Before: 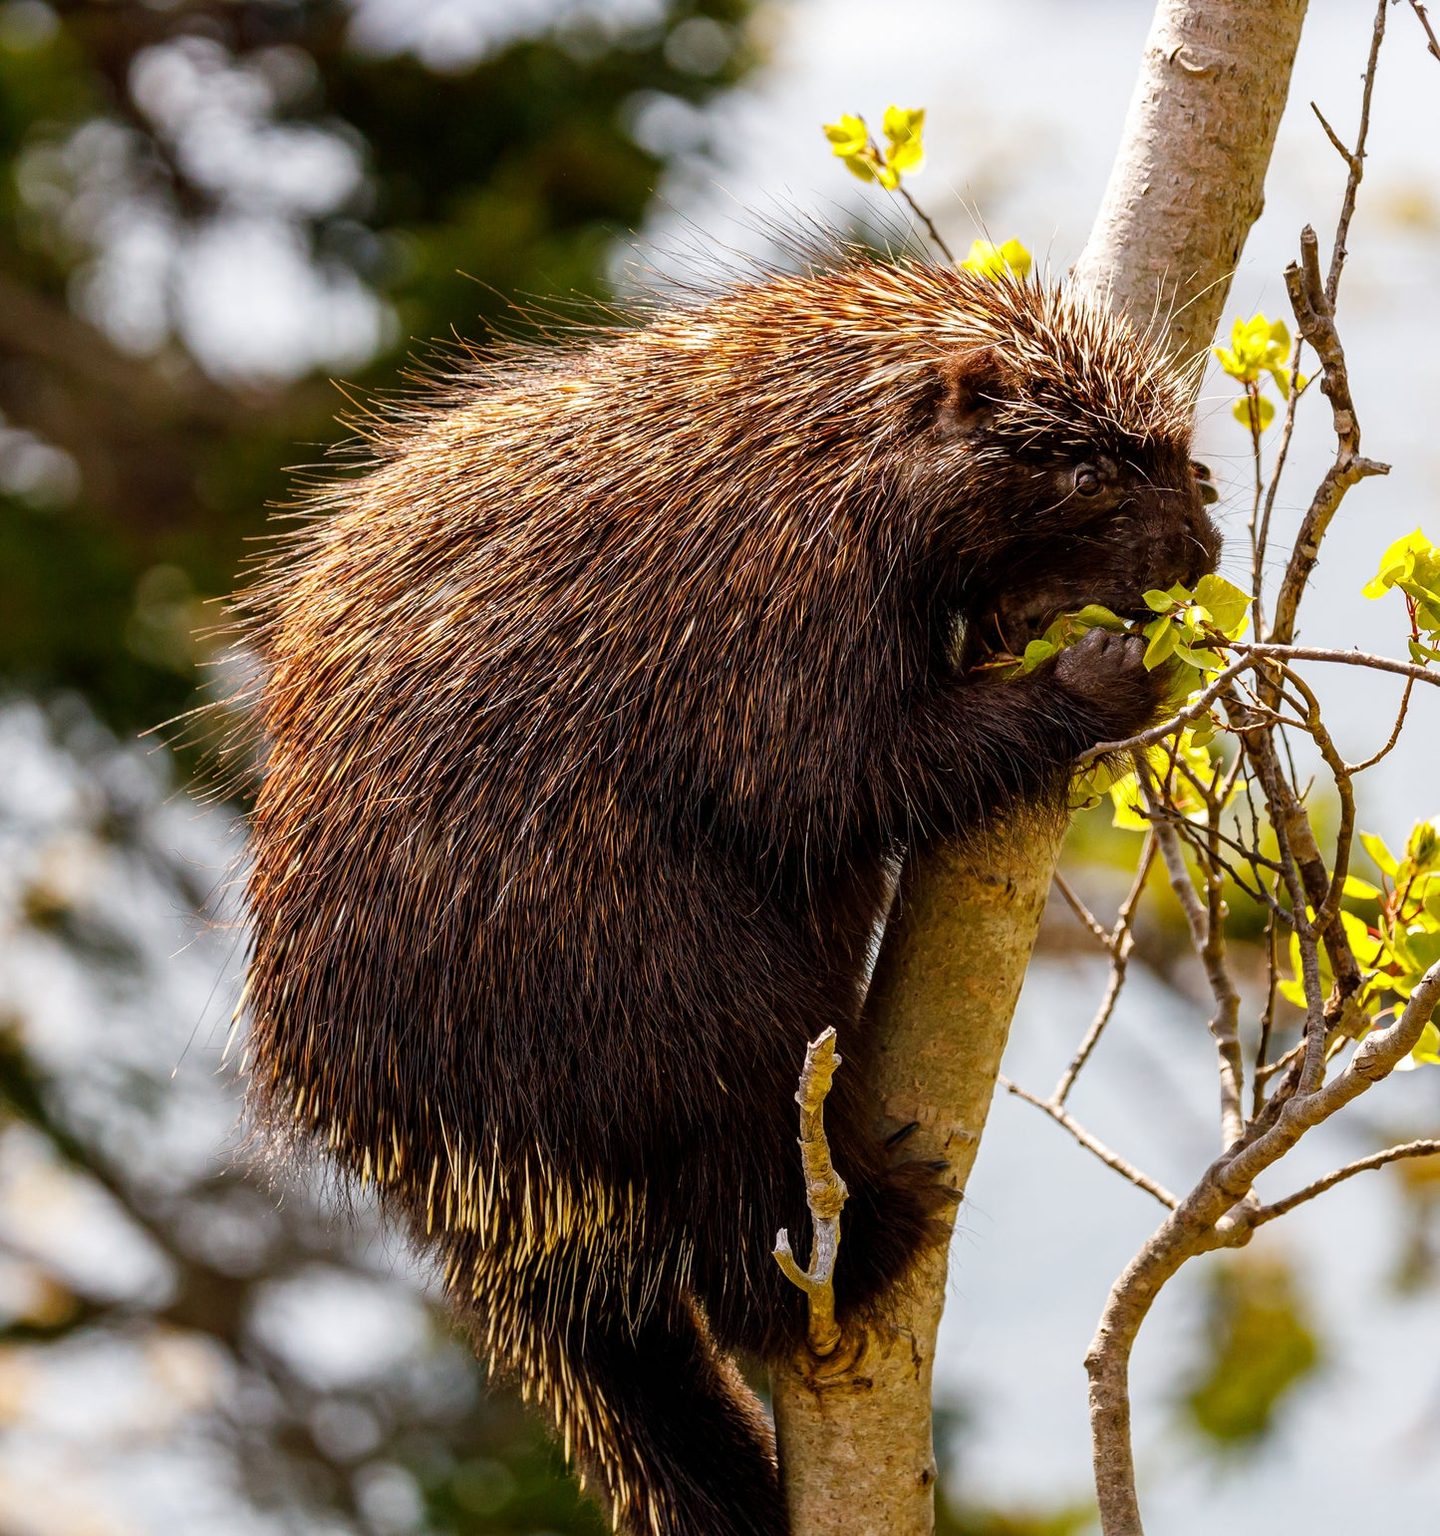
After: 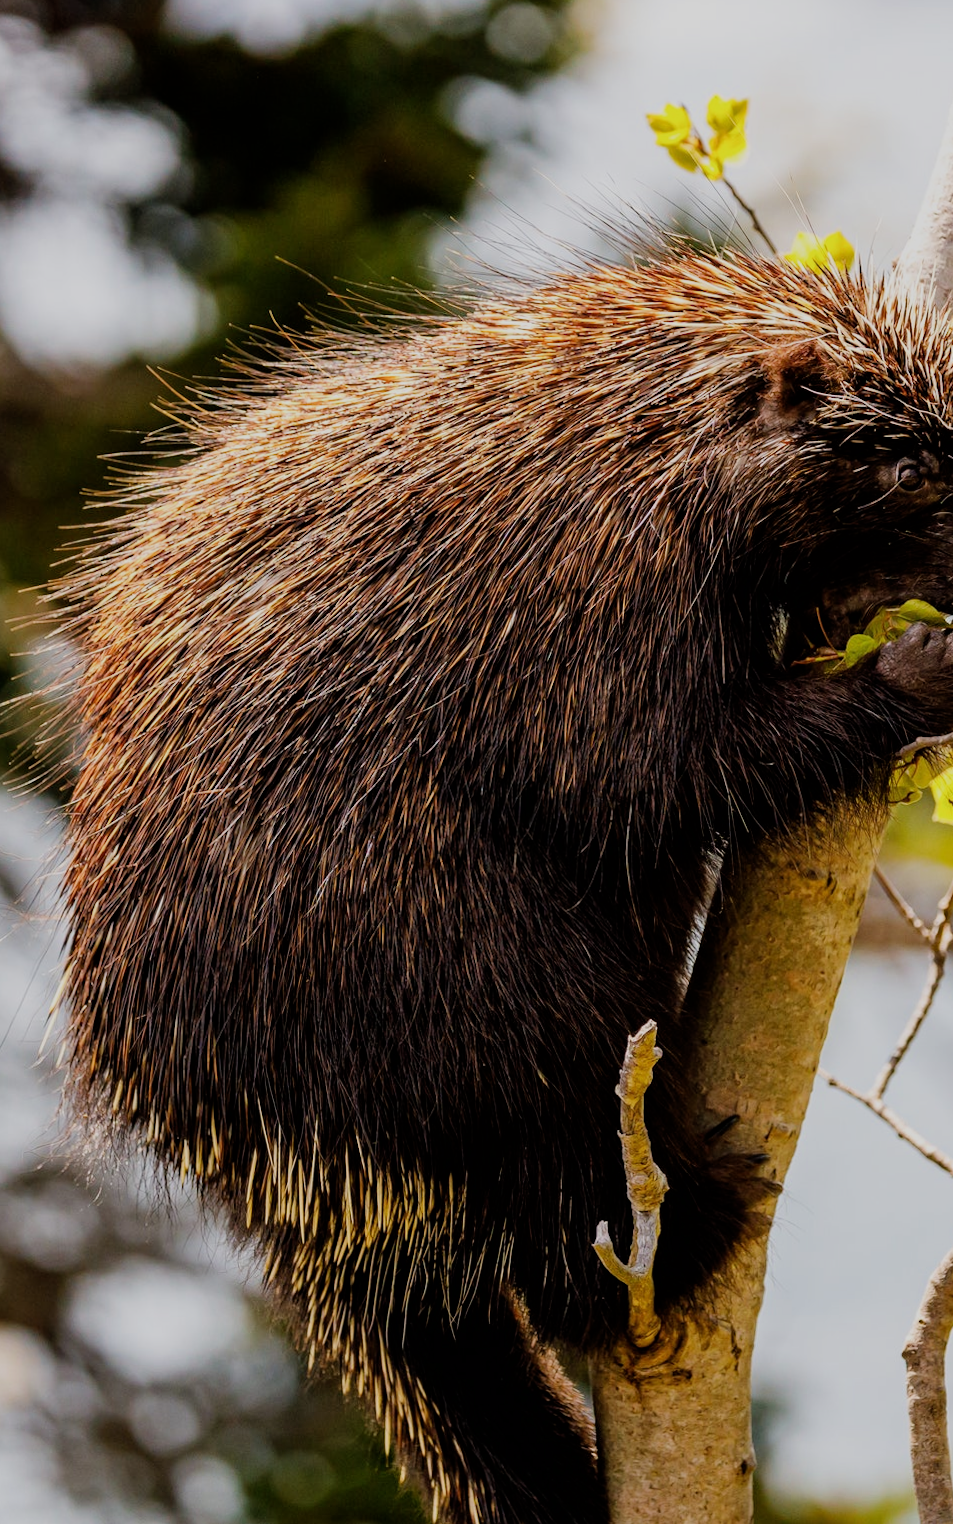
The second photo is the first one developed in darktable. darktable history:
crop and rotate: left 12.673%, right 20.66%
rotate and perspective: rotation 0.174°, lens shift (vertical) 0.013, lens shift (horizontal) 0.019, shear 0.001, automatic cropping original format, crop left 0.007, crop right 0.991, crop top 0.016, crop bottom 0.997
filmic rgb: black relative exposure -7.65 EV, white relative exposure 4.56 EV, hardness 3.61
